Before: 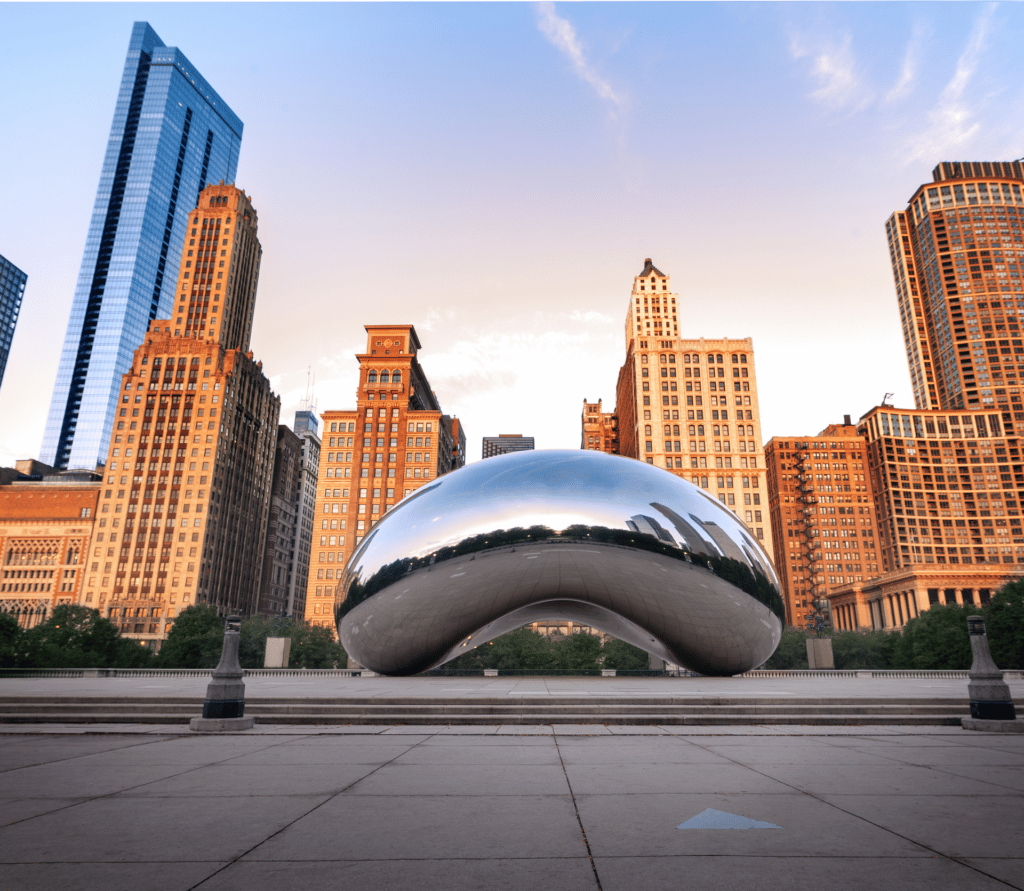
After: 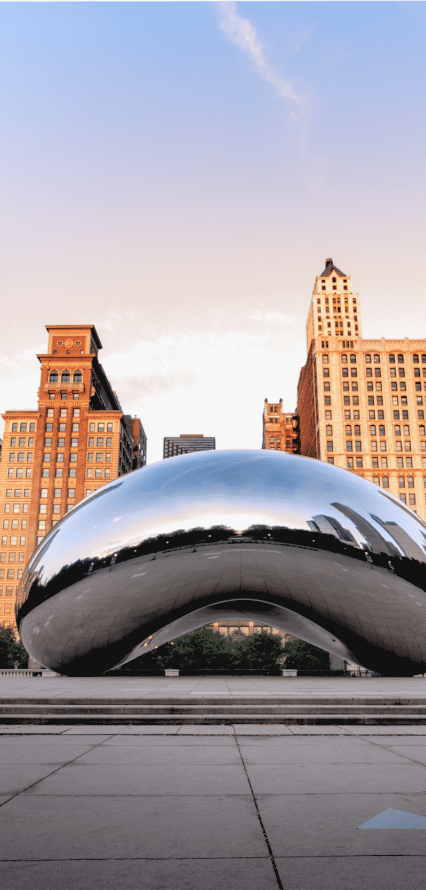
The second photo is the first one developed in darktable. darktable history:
crop: left 31.229%, right 27.105%
rgb levels: levels [[0.029, 0.461, 0.922], [0, 0.5, 1], [0, 0.5, 1]]
contrast brightness saturation: contrast -0.1, saturation -0.1
